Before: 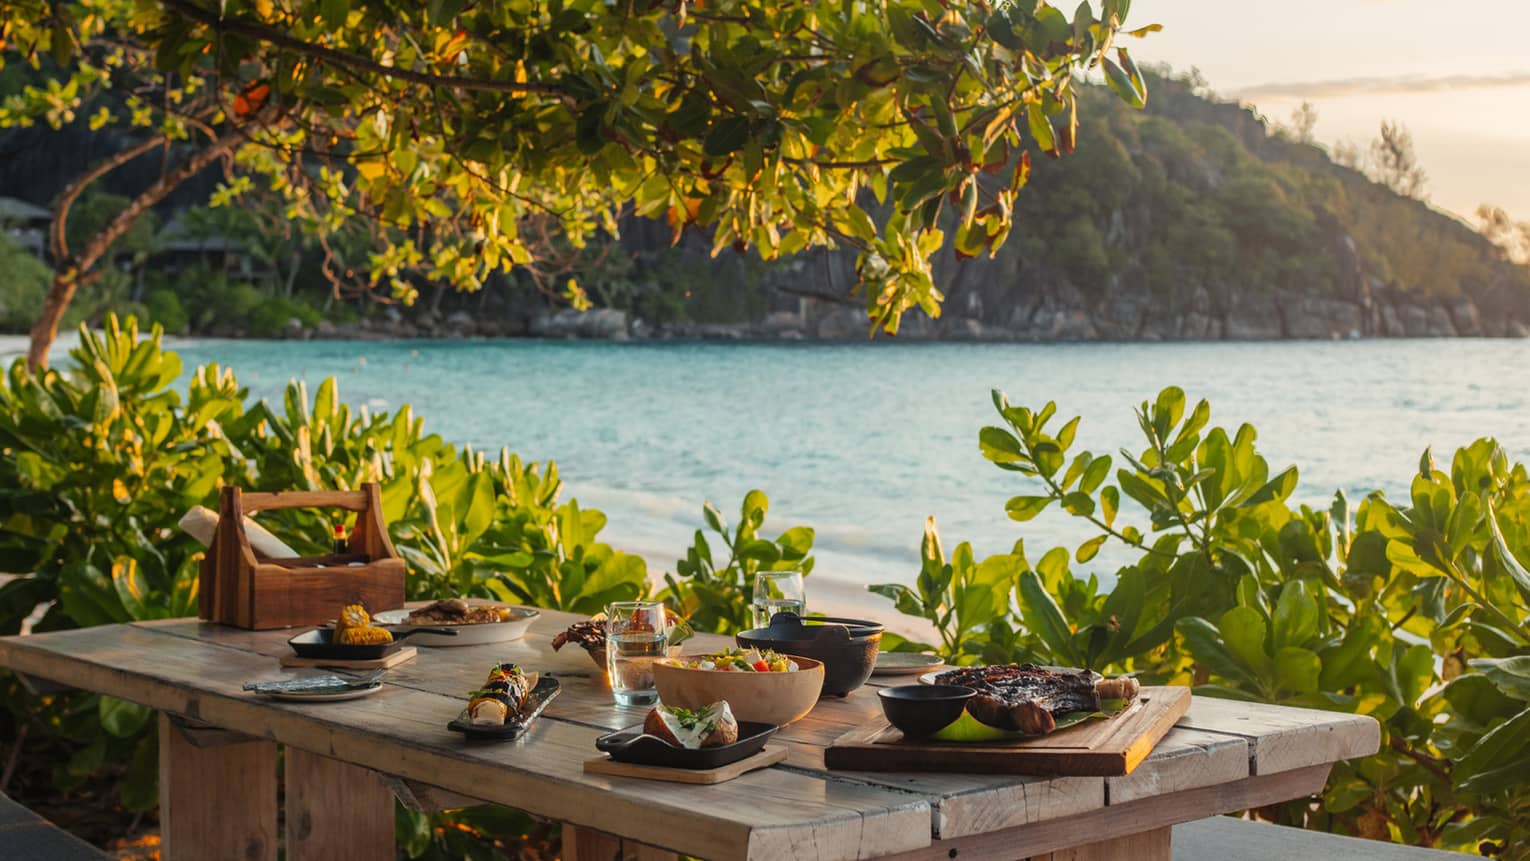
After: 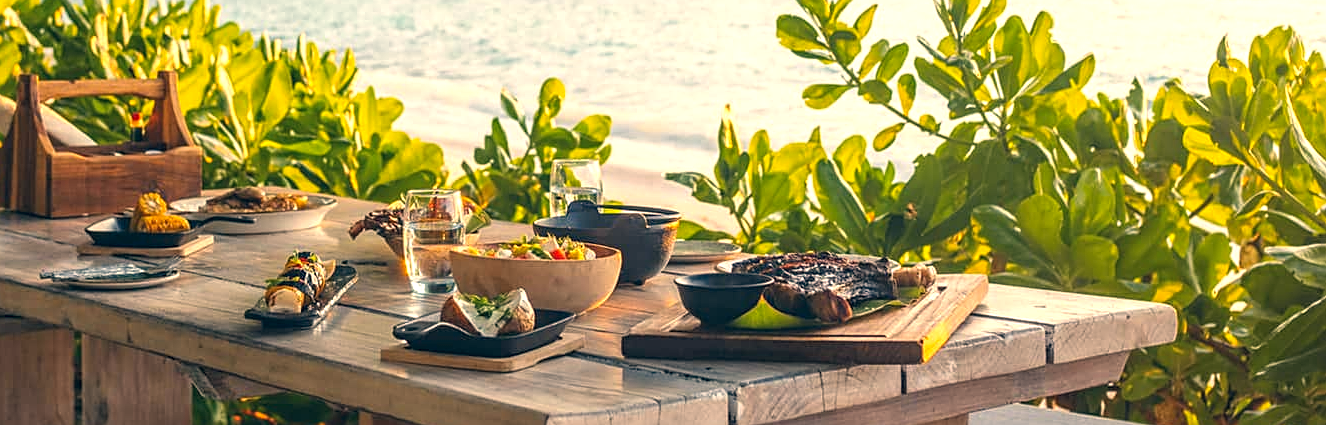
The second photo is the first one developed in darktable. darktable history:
color correction: highlights a* 10.37, highlights b* 14.58, shadows a* -10.32, shadows b* -14.89
exposure: exposure 0.749 EV, compensate exposure bias true, compensate highlight preservation false
crop and rotate: left 13.302%, top 47.872%, bottom 2.713%
sharpen: on, module defaults
local contrast: detail 113%
